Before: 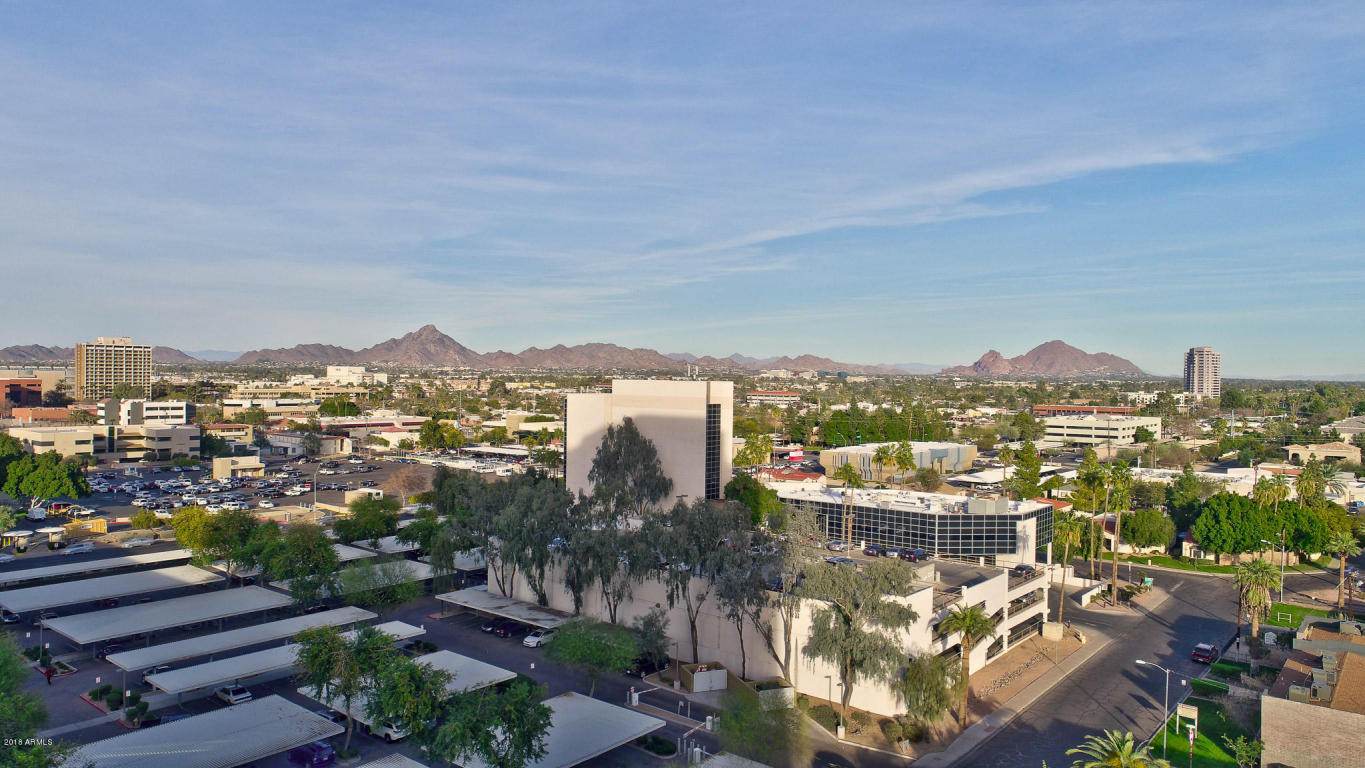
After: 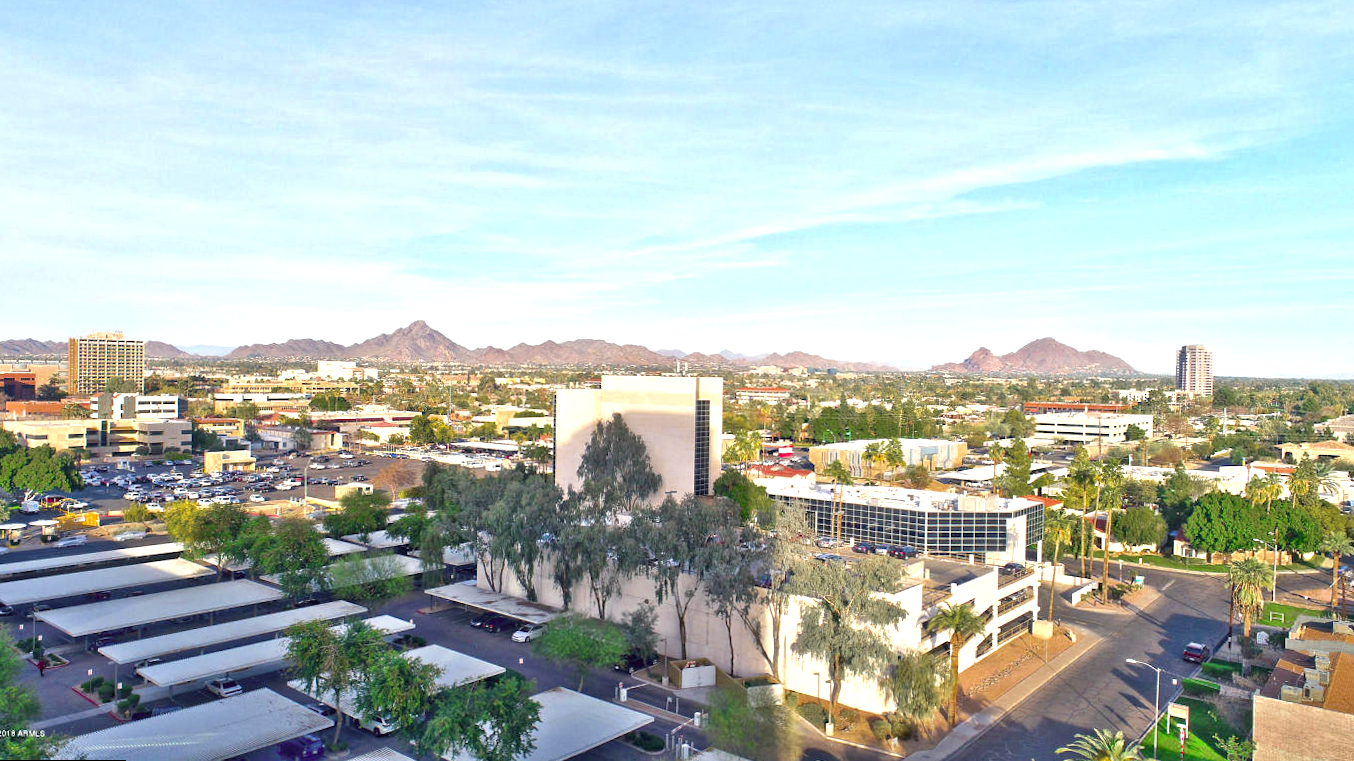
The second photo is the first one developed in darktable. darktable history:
color zones: curves: ch0 [(0.11, 0.396) (0.195, 0.36) (0.25, 0.5) (0.303, 0.412) (0.357, 0.544) (0.75, 0.5) (0.967, 0.328)]; ch1 [(0, 0.468) (0.112, 0.512) (0.202, 0.6) (0.25, 0.5) (0.307, 0.352) (0.357, 0.544) (0.75, 0.5) (0.963, 0.524)]
exposure: black level correction 0, exposure 1.1 EV, compensate exposure bias true, compensate highlight preservation false
rotate and perspective: rotation 0.192°, lens shift (horizontal) -0.015, crop left 0.005, crop right 0.996, crop top 0.006, crop bottom 0.99
